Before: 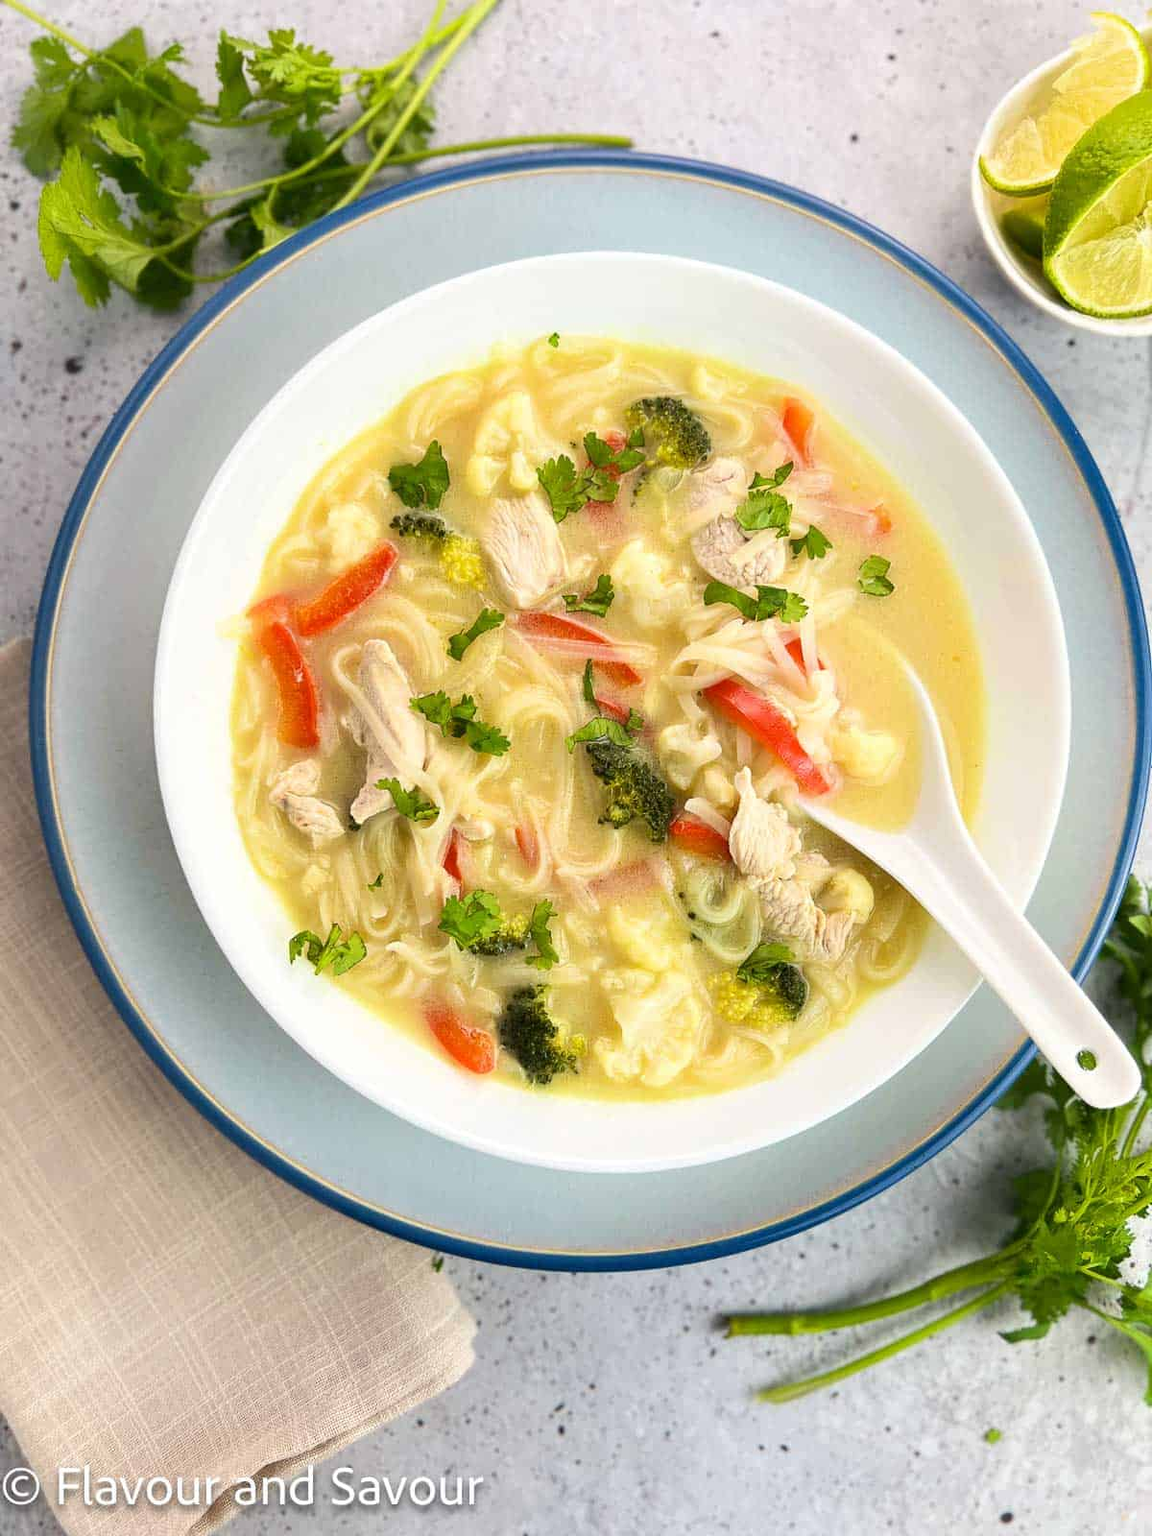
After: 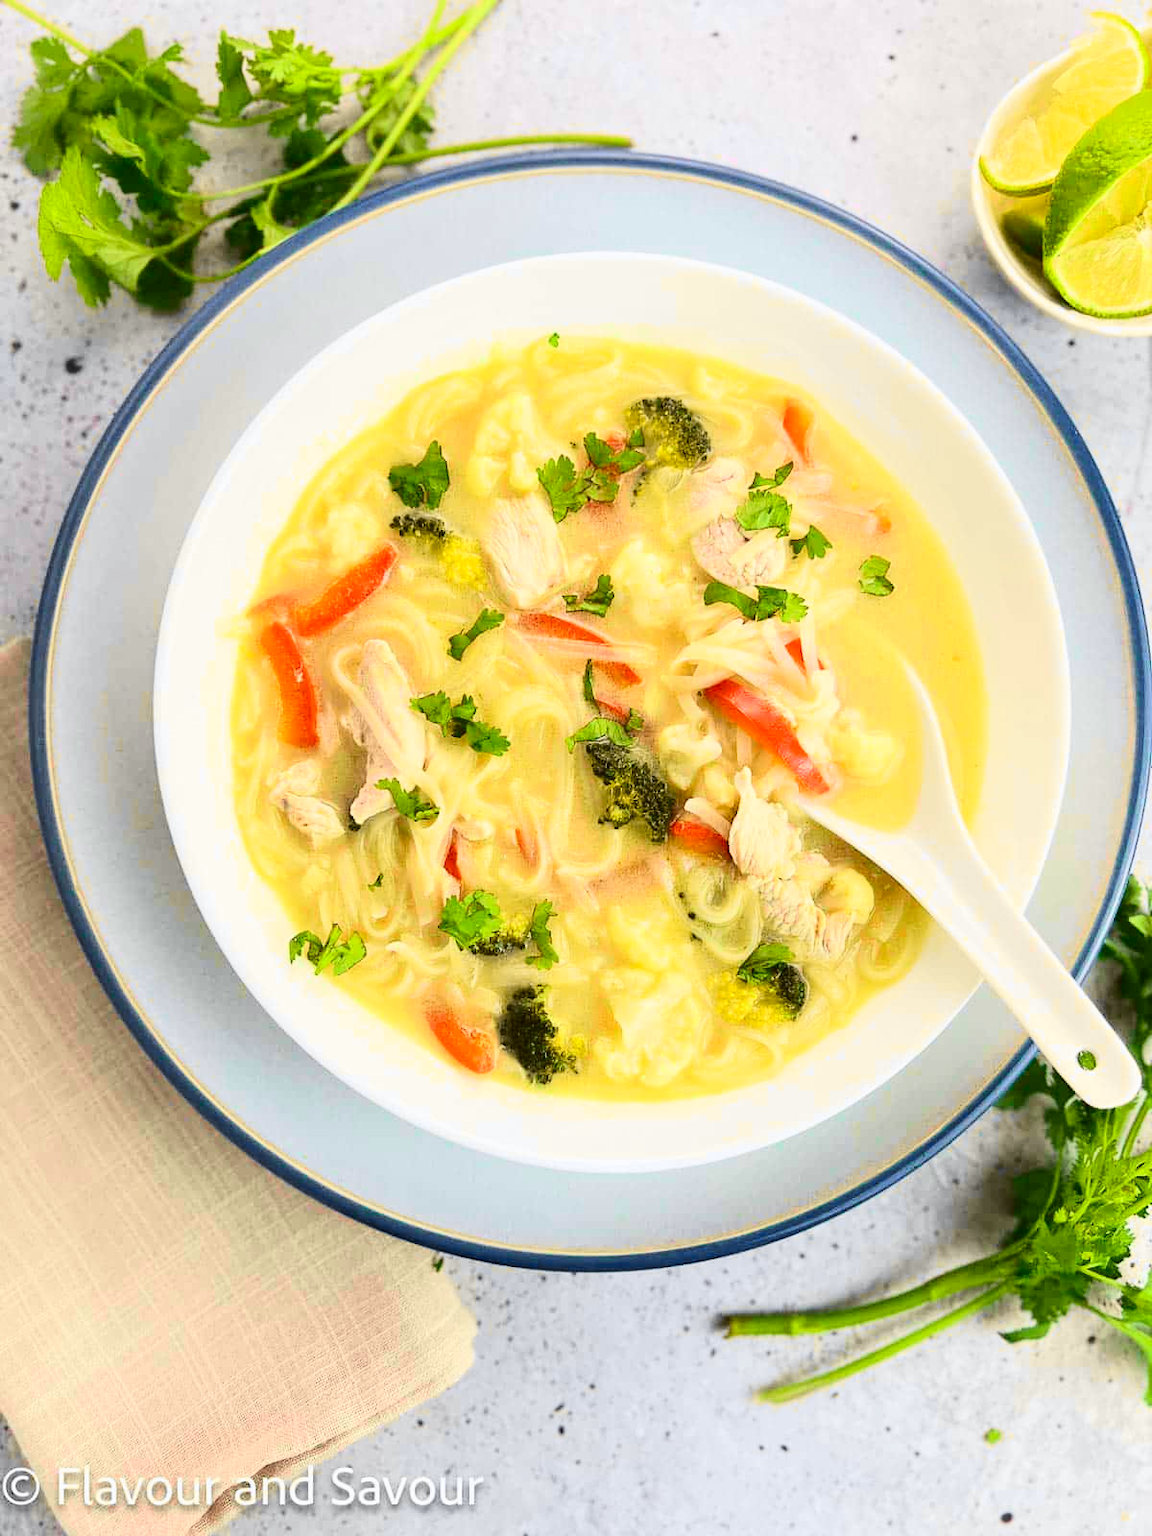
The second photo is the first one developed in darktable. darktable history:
tone curve: curves: ch0 [(0, 0.023) (0.103, 0.087) (0.277, 0.28) (0.46, 0.554) (0.569, 0.68) (0.735, 0.843) (0.994, 0.984)]; ch1 [(0, 0) (0.323, 0.284) (0.446, 0.419) (0.488, 0.497) (0.512, 0.503) (0.535, 0.556) (0.58, 0.575) (0.698, 0.732) (1, 1)]; ch2 [(0, 0) (0.369, 0.388) (0.421, 0.449) (0.478, 0.477) (0.502, 0.501) (0.526, 0.567) (0.573, 0.601) (0.656, 0.713) (1, 1)], color space Lab, independent channels, preserve colors none
